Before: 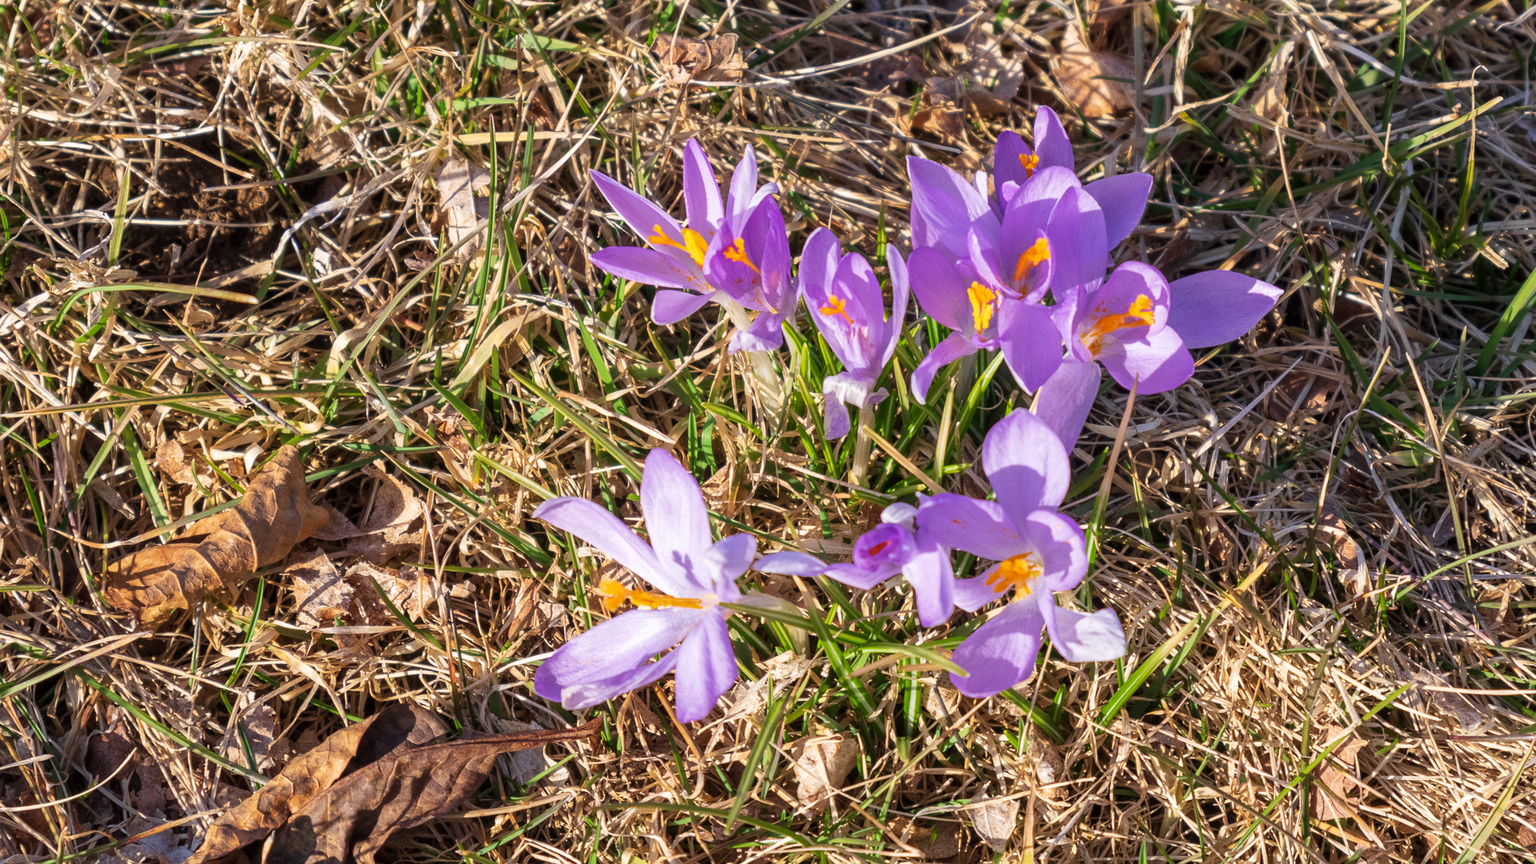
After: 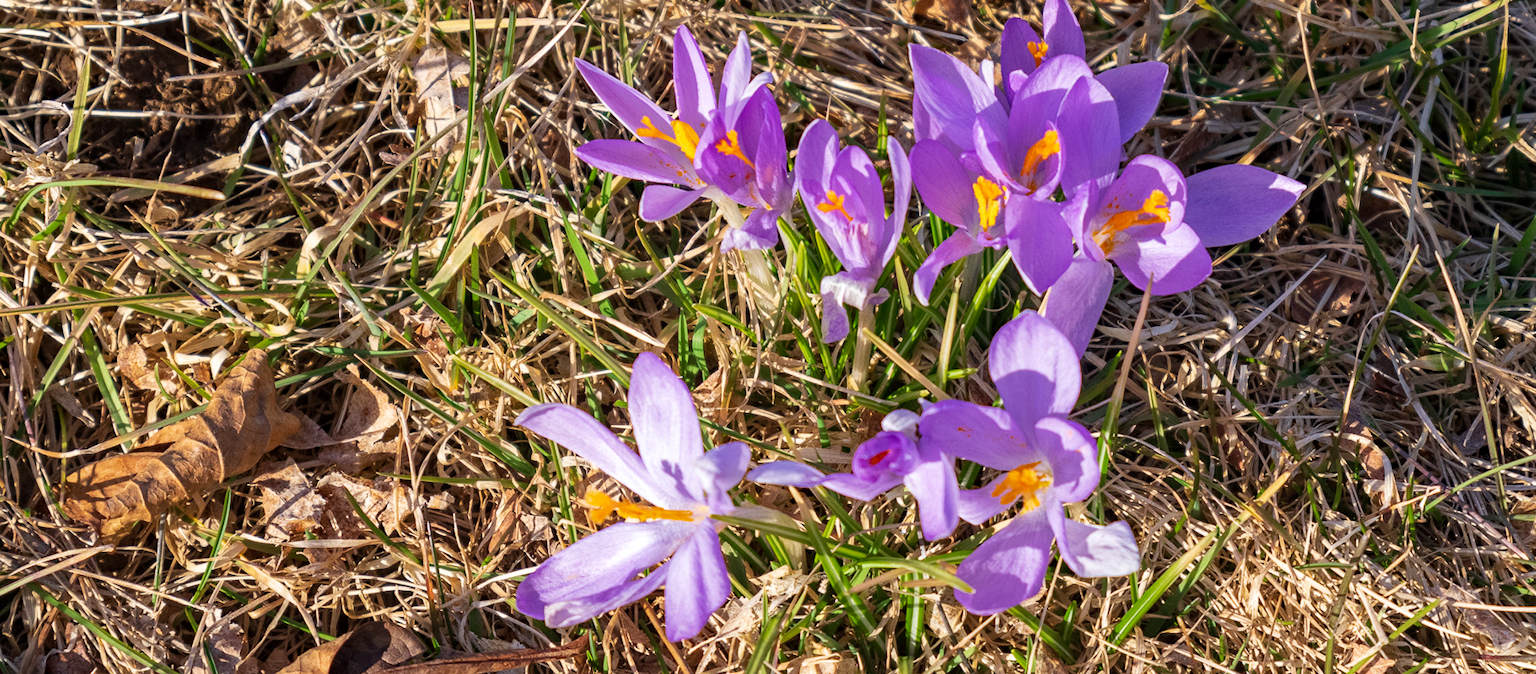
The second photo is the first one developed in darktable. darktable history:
haze removal: strength 0.289, distance 0.246, compatibility mode true, adaptive false
crop and rotate: left 2.961%, top 13.292%, right 2.172%, bottom 12.572%
